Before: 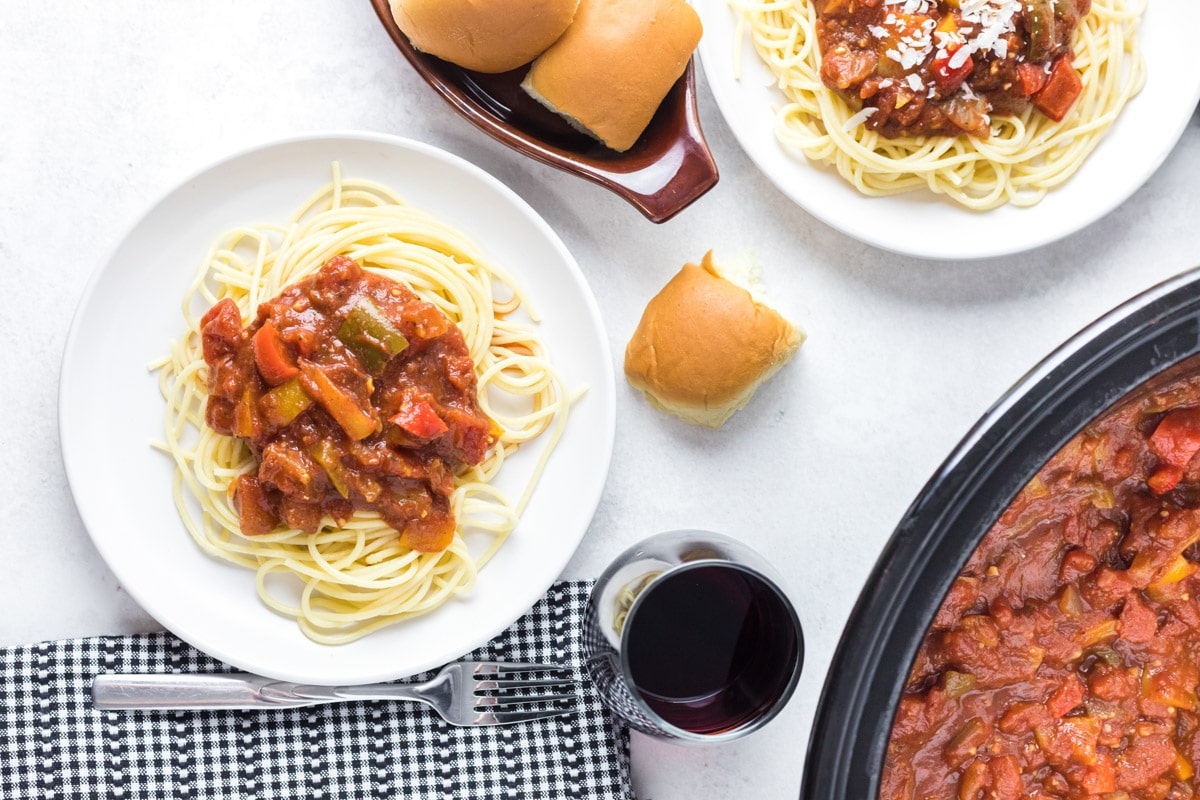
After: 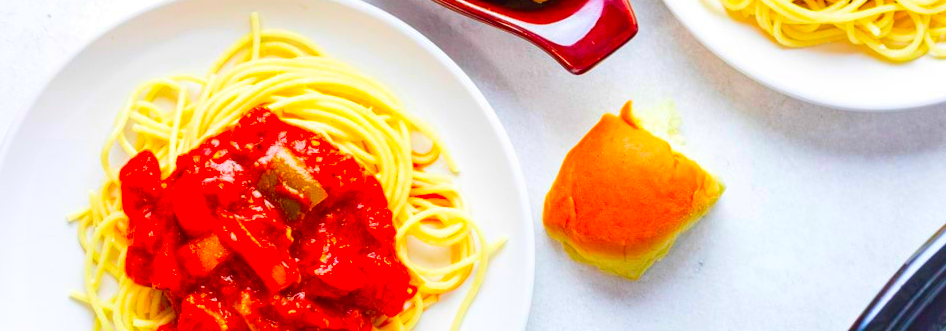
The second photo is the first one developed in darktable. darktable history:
color correction: highlights b* -0.01, saturation 2.94
contrast brightness saturation: contrast 0.071
crop: left 6.768%, top 18.628%, right 14.346%, bottom 39.919%
